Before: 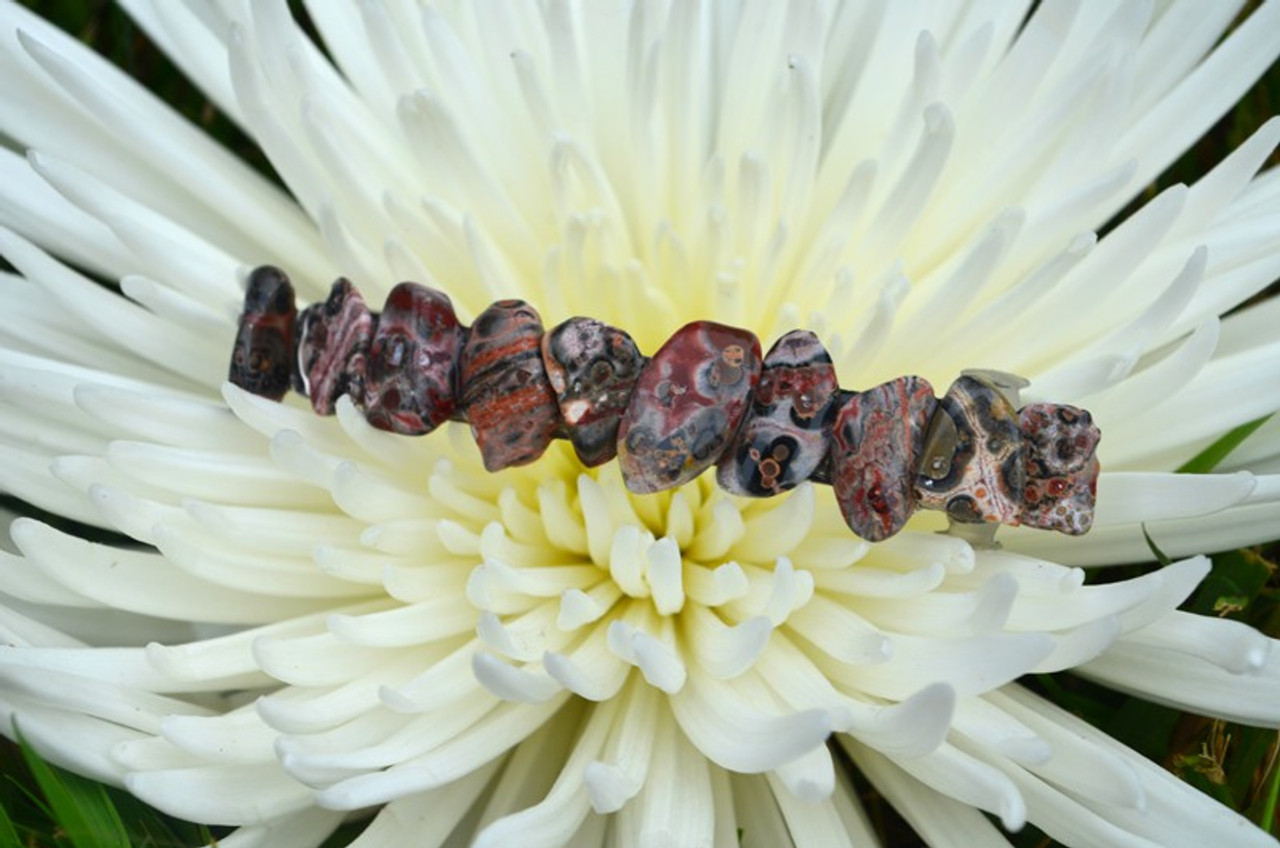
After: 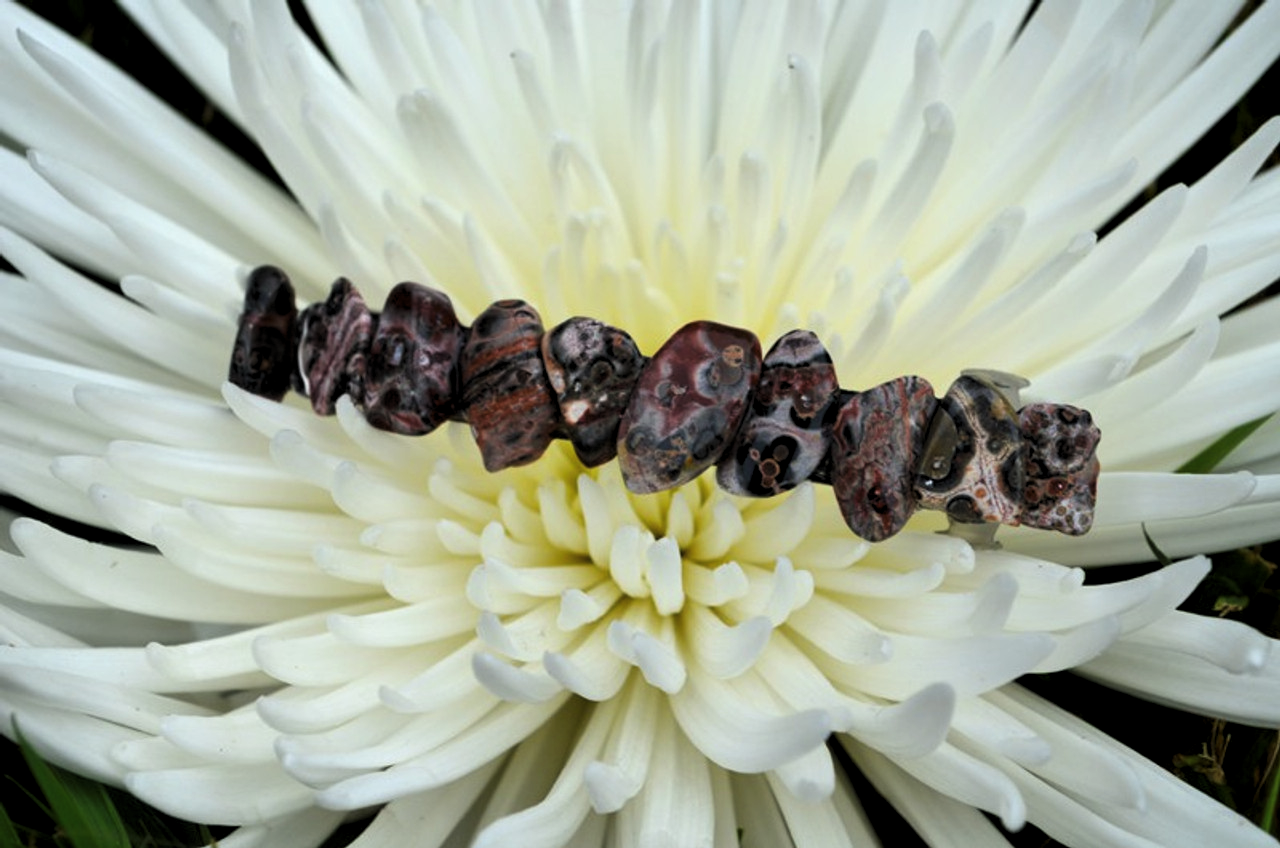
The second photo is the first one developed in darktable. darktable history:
levels: levels [0.116, 0.574, 1]
contrast brightness saturation: contrast 0.049
